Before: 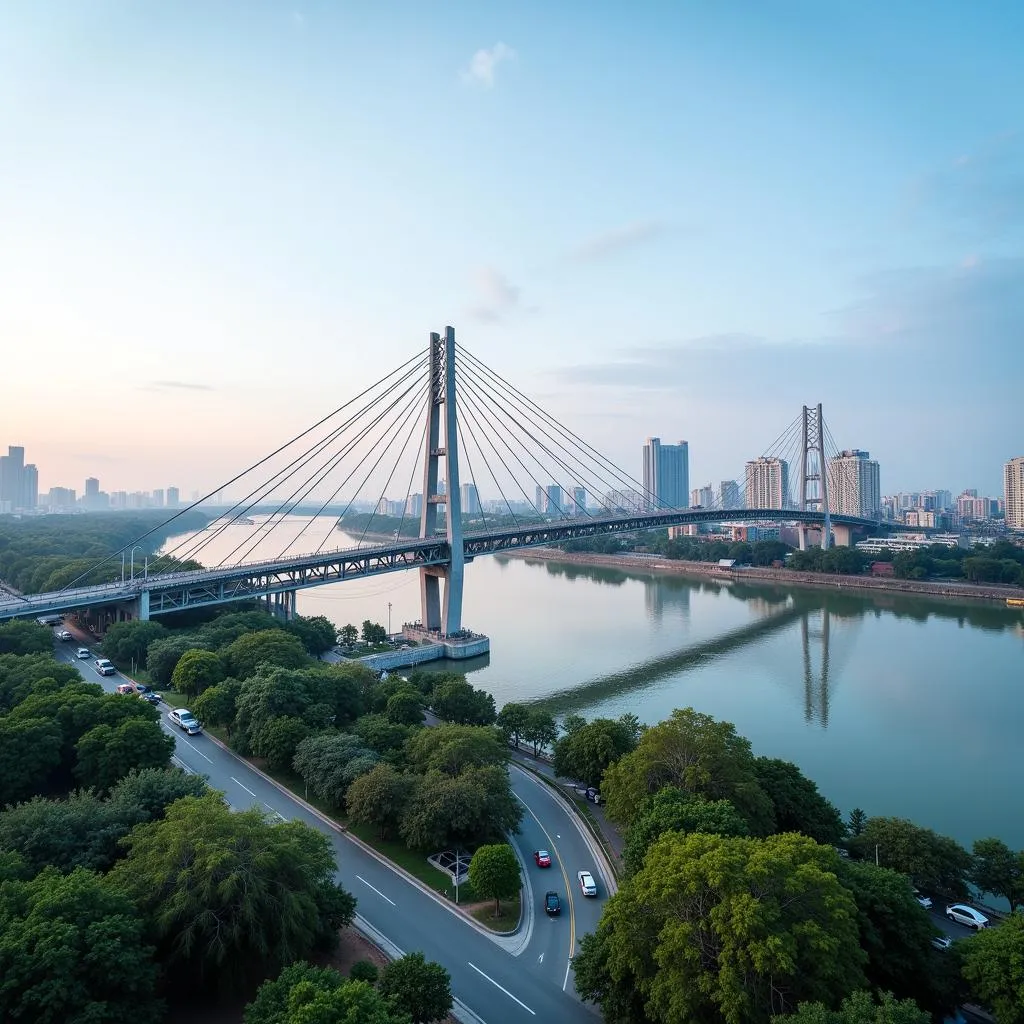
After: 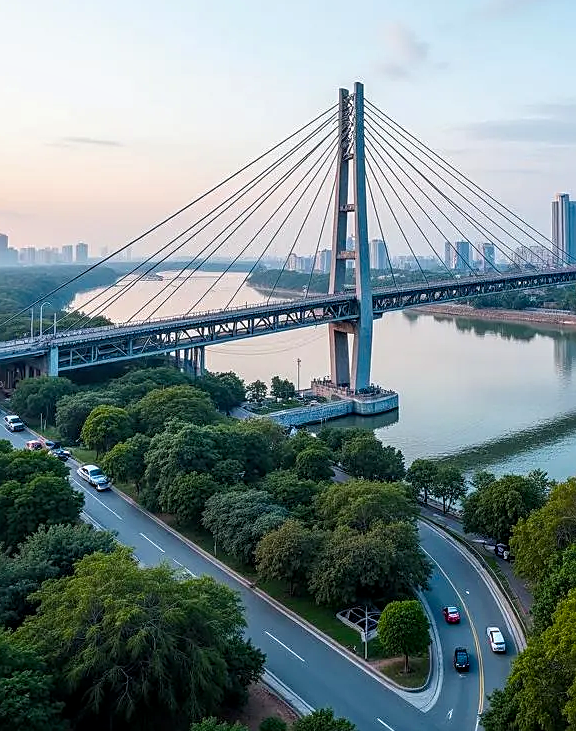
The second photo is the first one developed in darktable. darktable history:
crop: left 8.966%, top 23.852%, right 34.699%, bottom 4.703%
color balance rgb: linear chroma grading › shadows -8%, linear chroma grading › global chroma 10%, perceptual saturation grading › global saturation 2%, perceptual saturation grading › highlights -2%, perceptual saturation grading › mid-tones 4%, perceptual saturation grading › shadows 8%, perceptual brilliance grading › global brilliance 2%, perceptual brilliance grading › highlights -4%, global vibrance 16%, saturation formula JzAzBz (2021)
sharpen: on, module defaults
local contrast: on, module defaults
